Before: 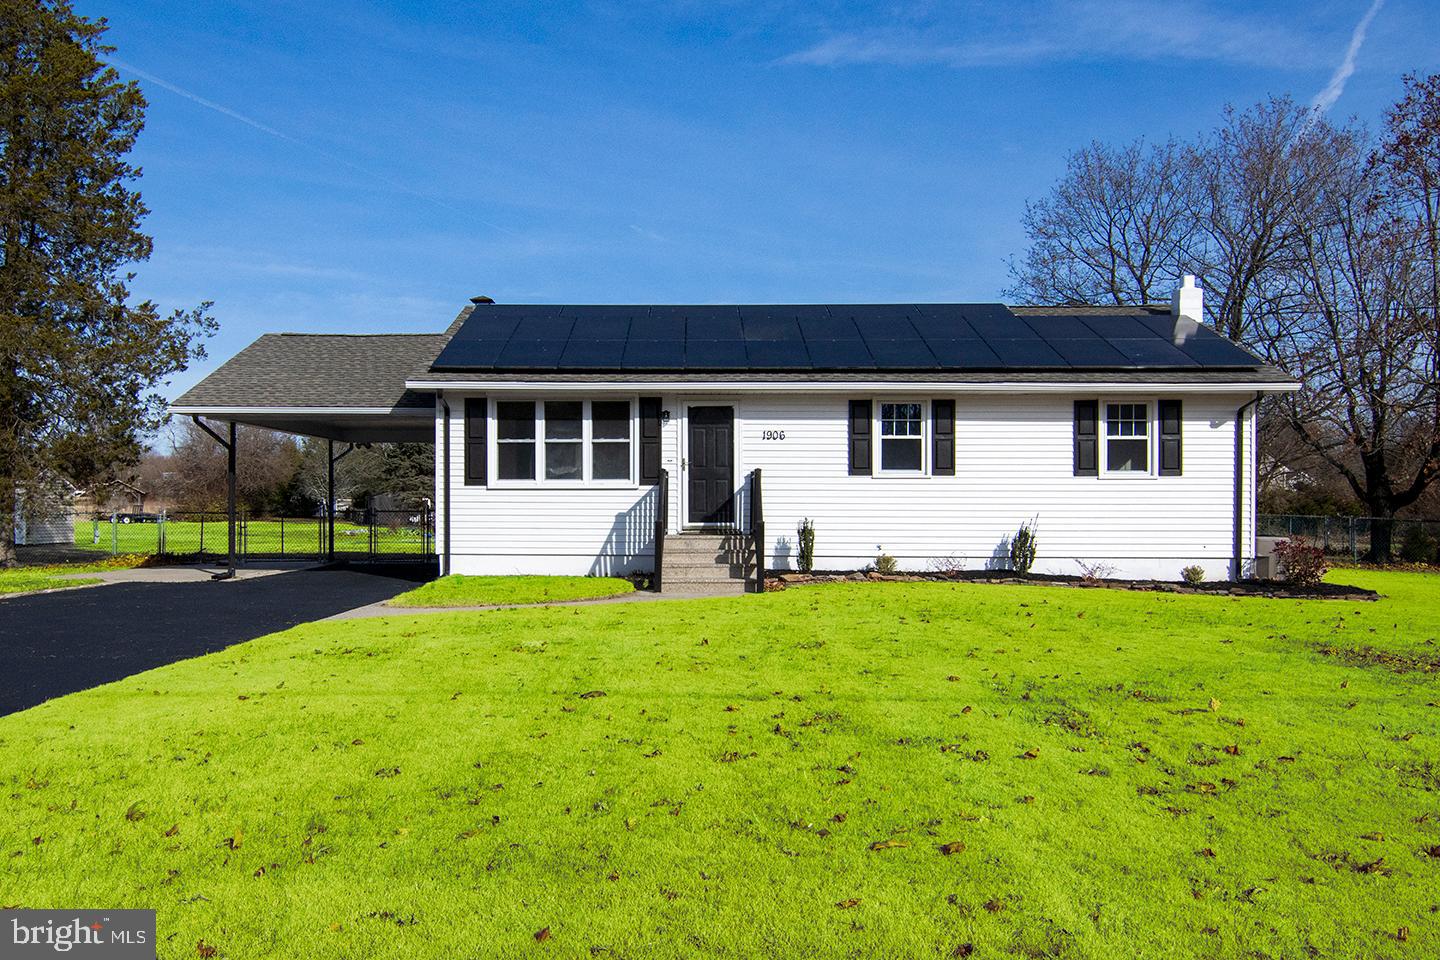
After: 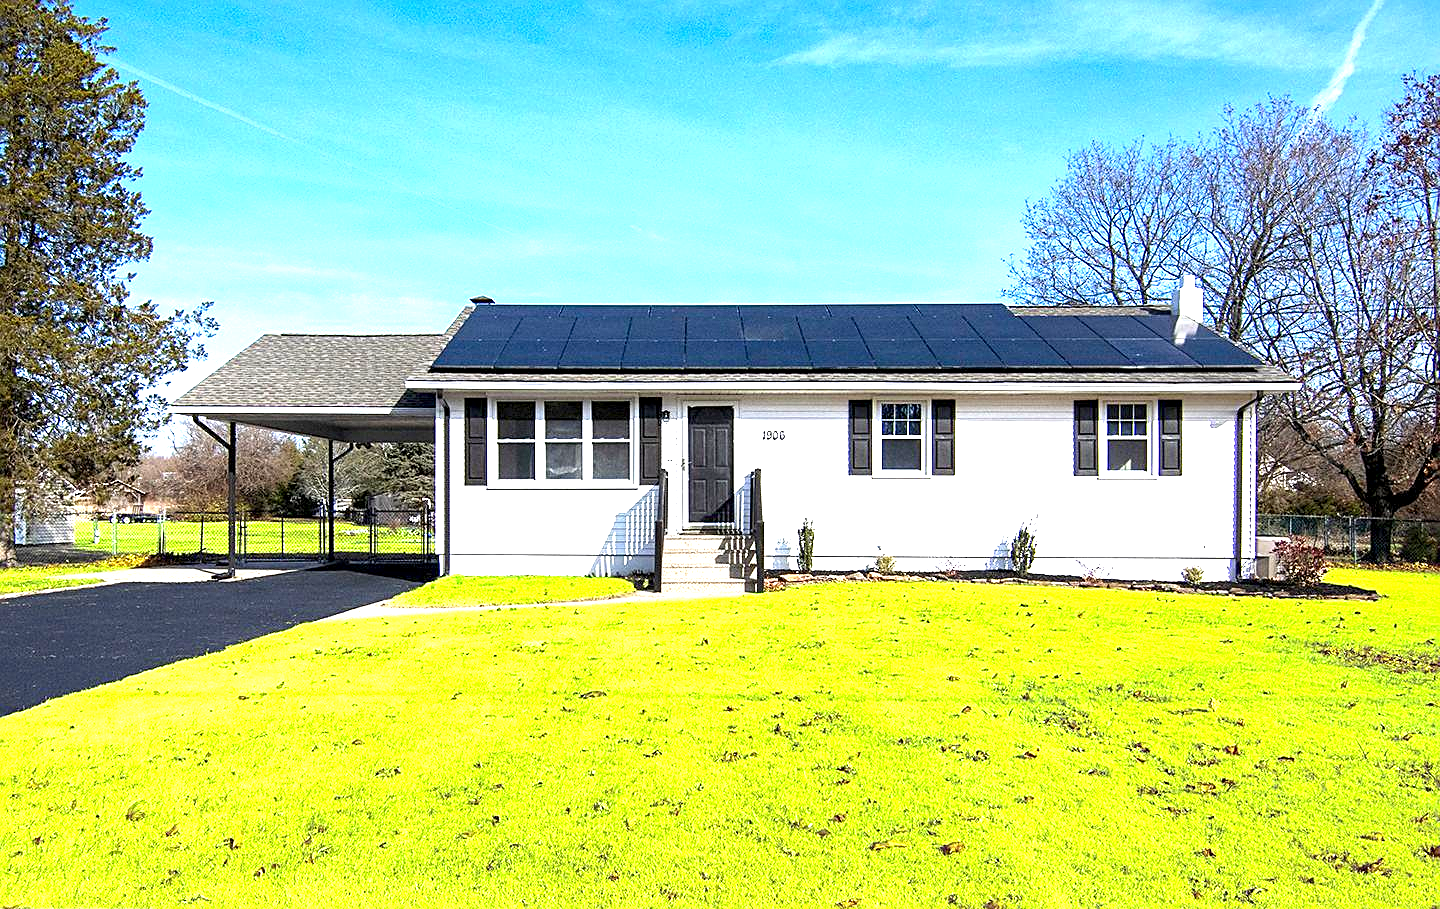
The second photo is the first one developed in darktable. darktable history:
exposure: black level correction 0.001, exposure 1.733 EV, compensate highlight preservation false
sharpen: on, module defaults
crop and rotate: top 0.005%, bottom 5.249%
